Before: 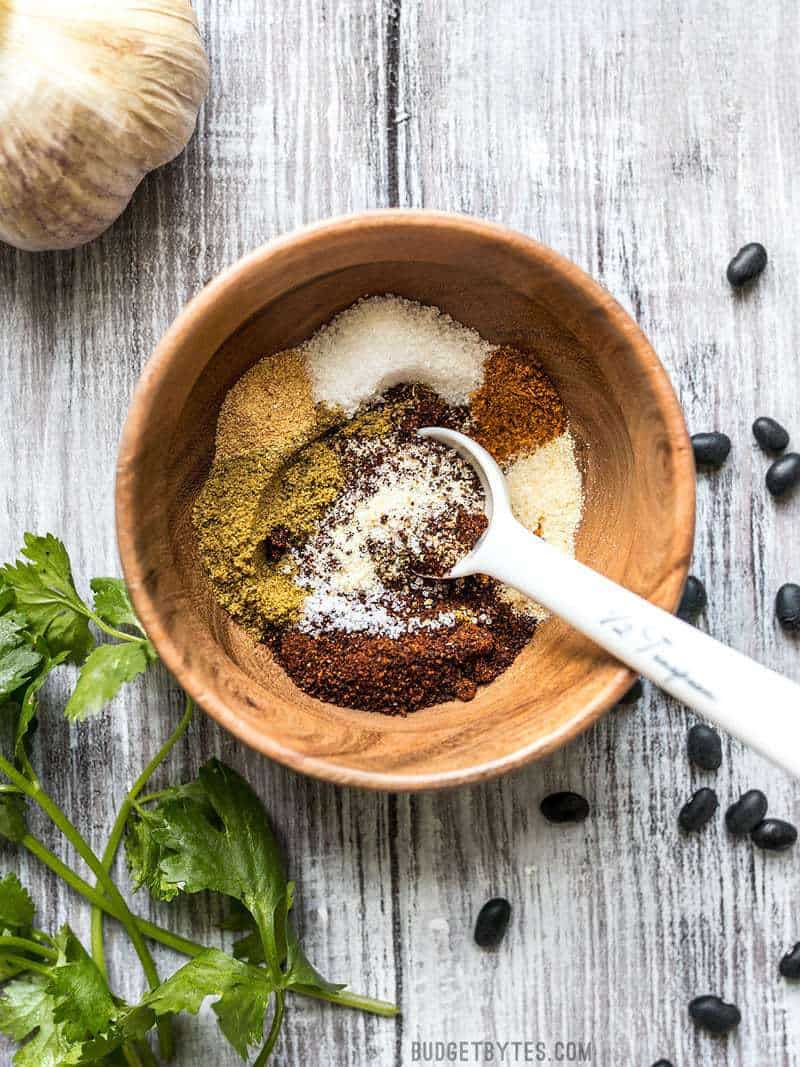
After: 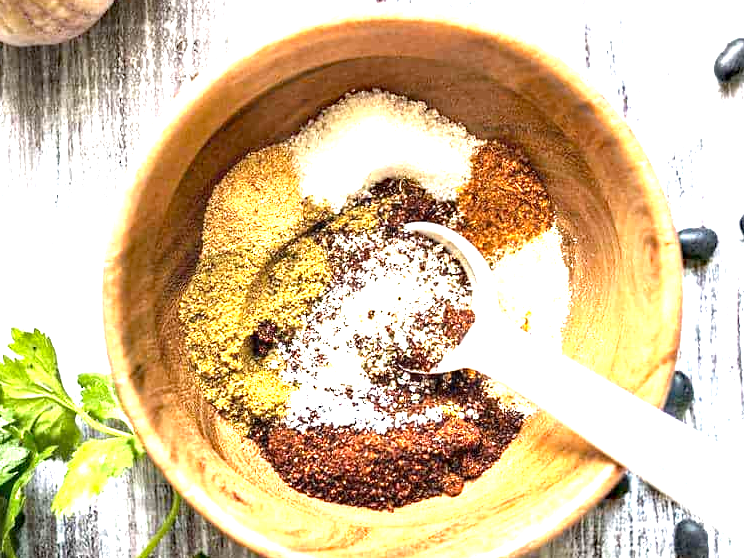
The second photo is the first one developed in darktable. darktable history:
exposure: black level correction 0.001, exposure 1.719 EV, compensate exposure bias true, compensate highlight preservation false
crop: left 1.744%, top 19.225%, right 5.069%, bottom 28.357%
haze removal: compatibility mode true, adaptive false
